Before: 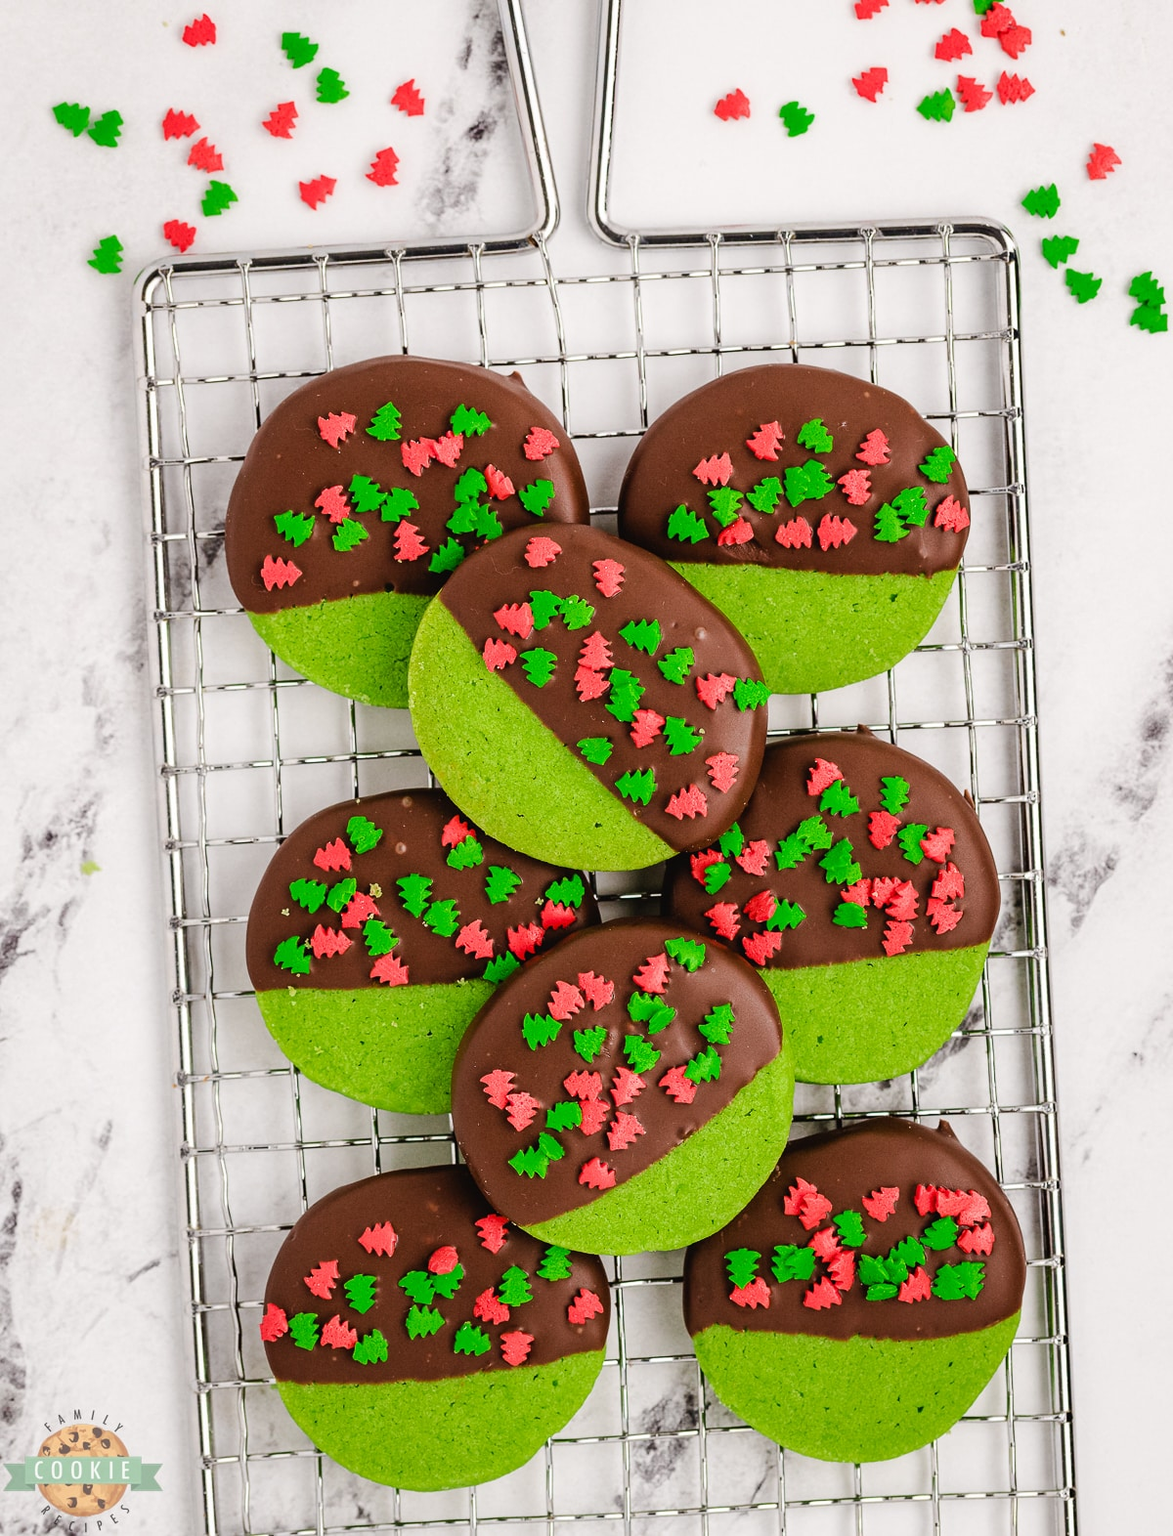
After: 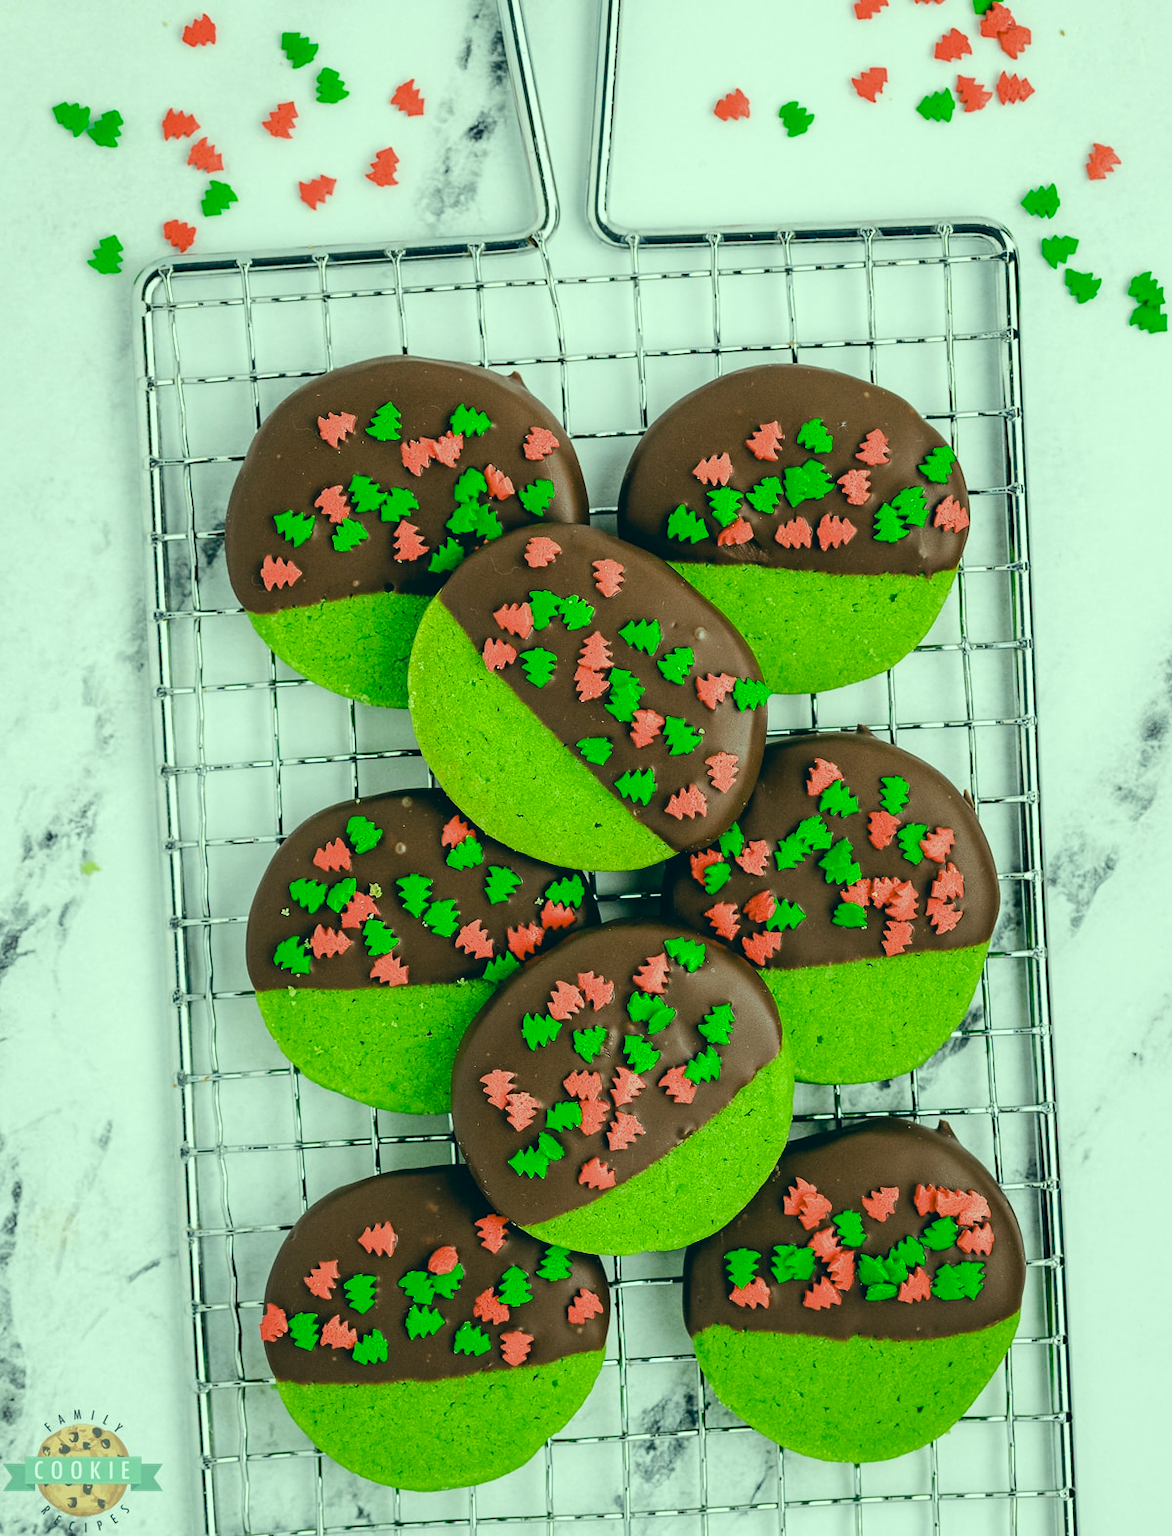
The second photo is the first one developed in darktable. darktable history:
color correction: highlights a* -19.7, highlights b* 9.79, shadows a* -20.06, shadows b* -10.02
